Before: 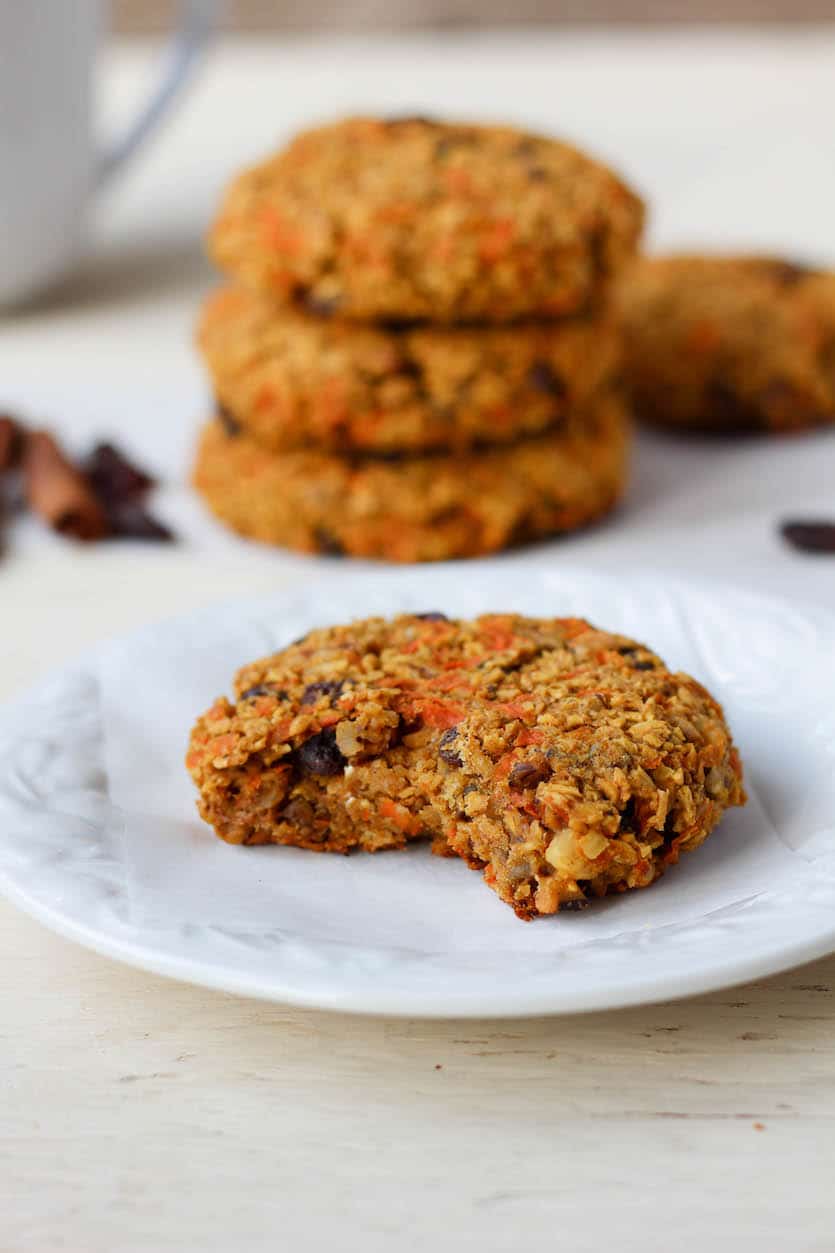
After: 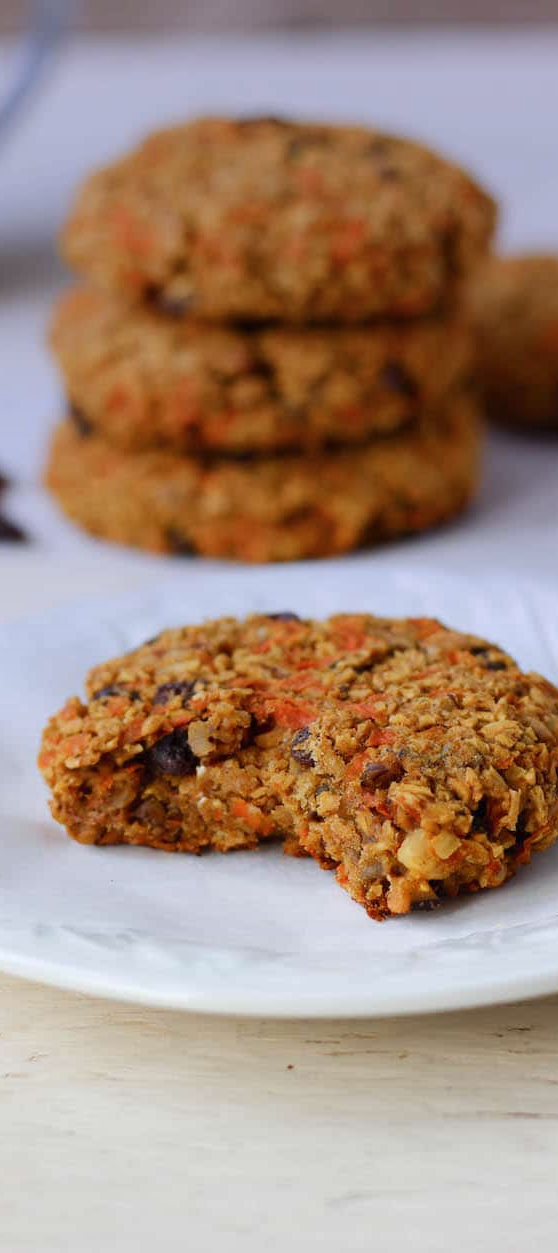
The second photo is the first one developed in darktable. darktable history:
crop and rotate: left 17.732%, right 15.423%
shadows and highlights: shadows 62.66, white point adjustment 0.37, highlights -34.44, compress 83.82%
graduated density: hue 238.83°, saturation 50%
